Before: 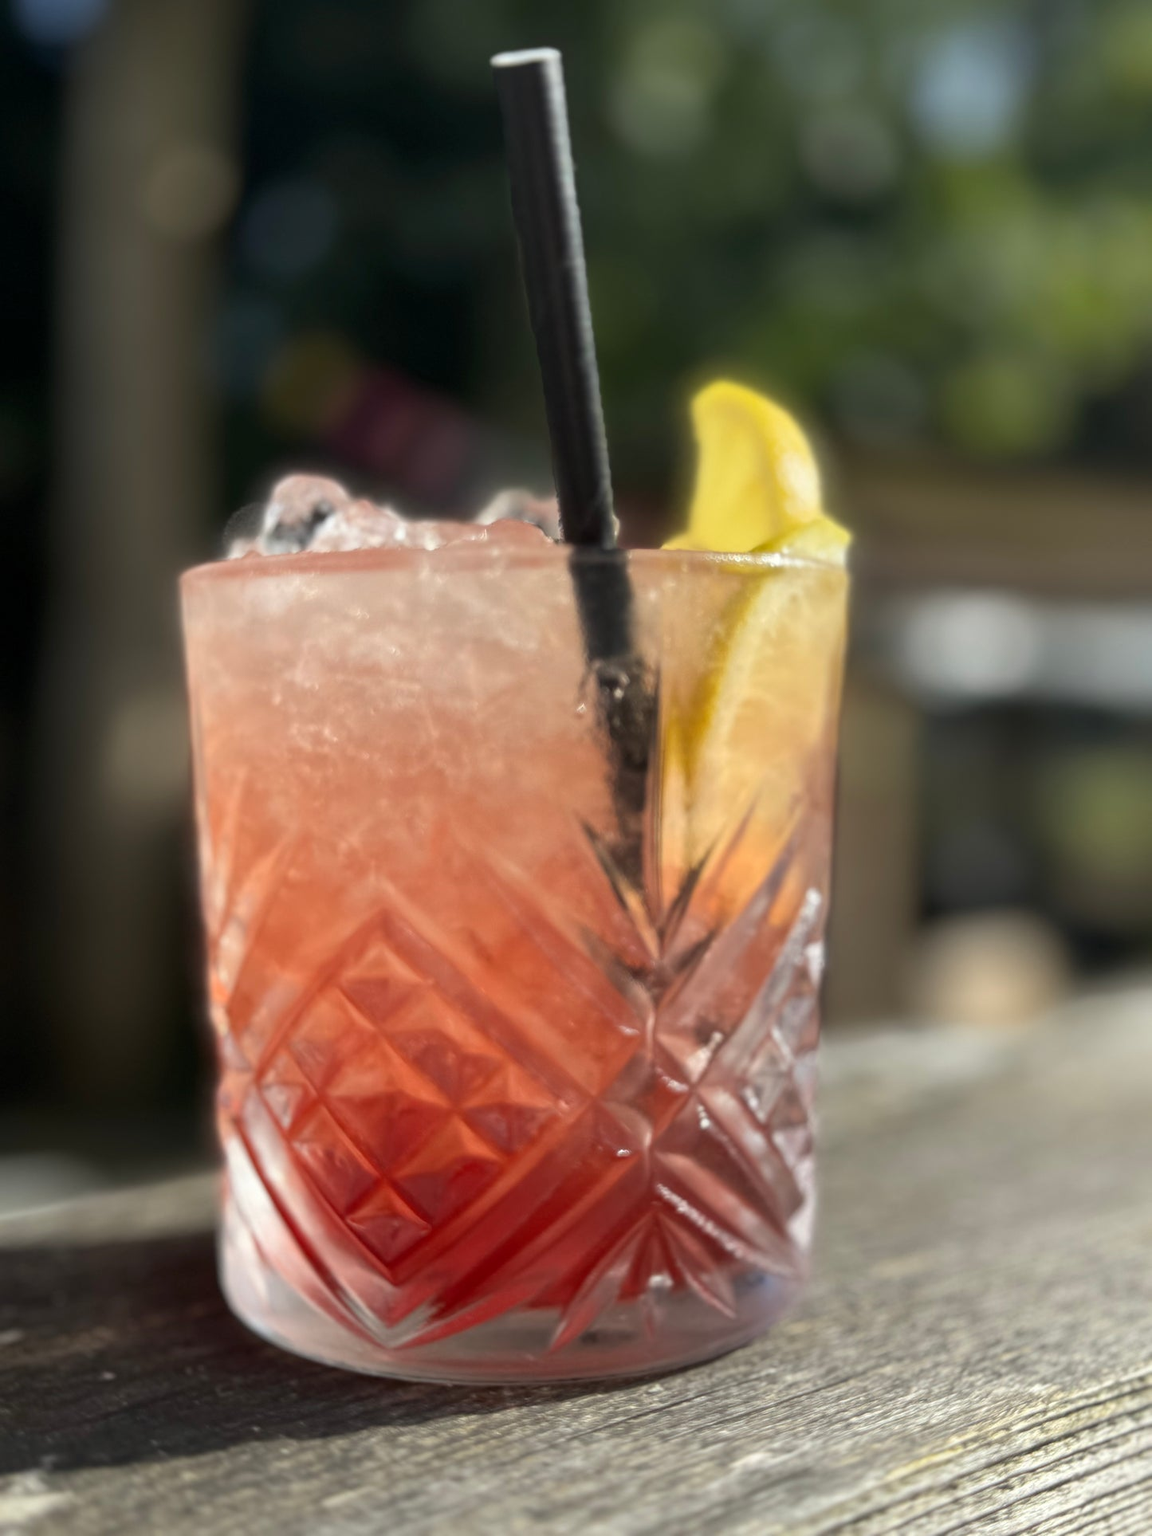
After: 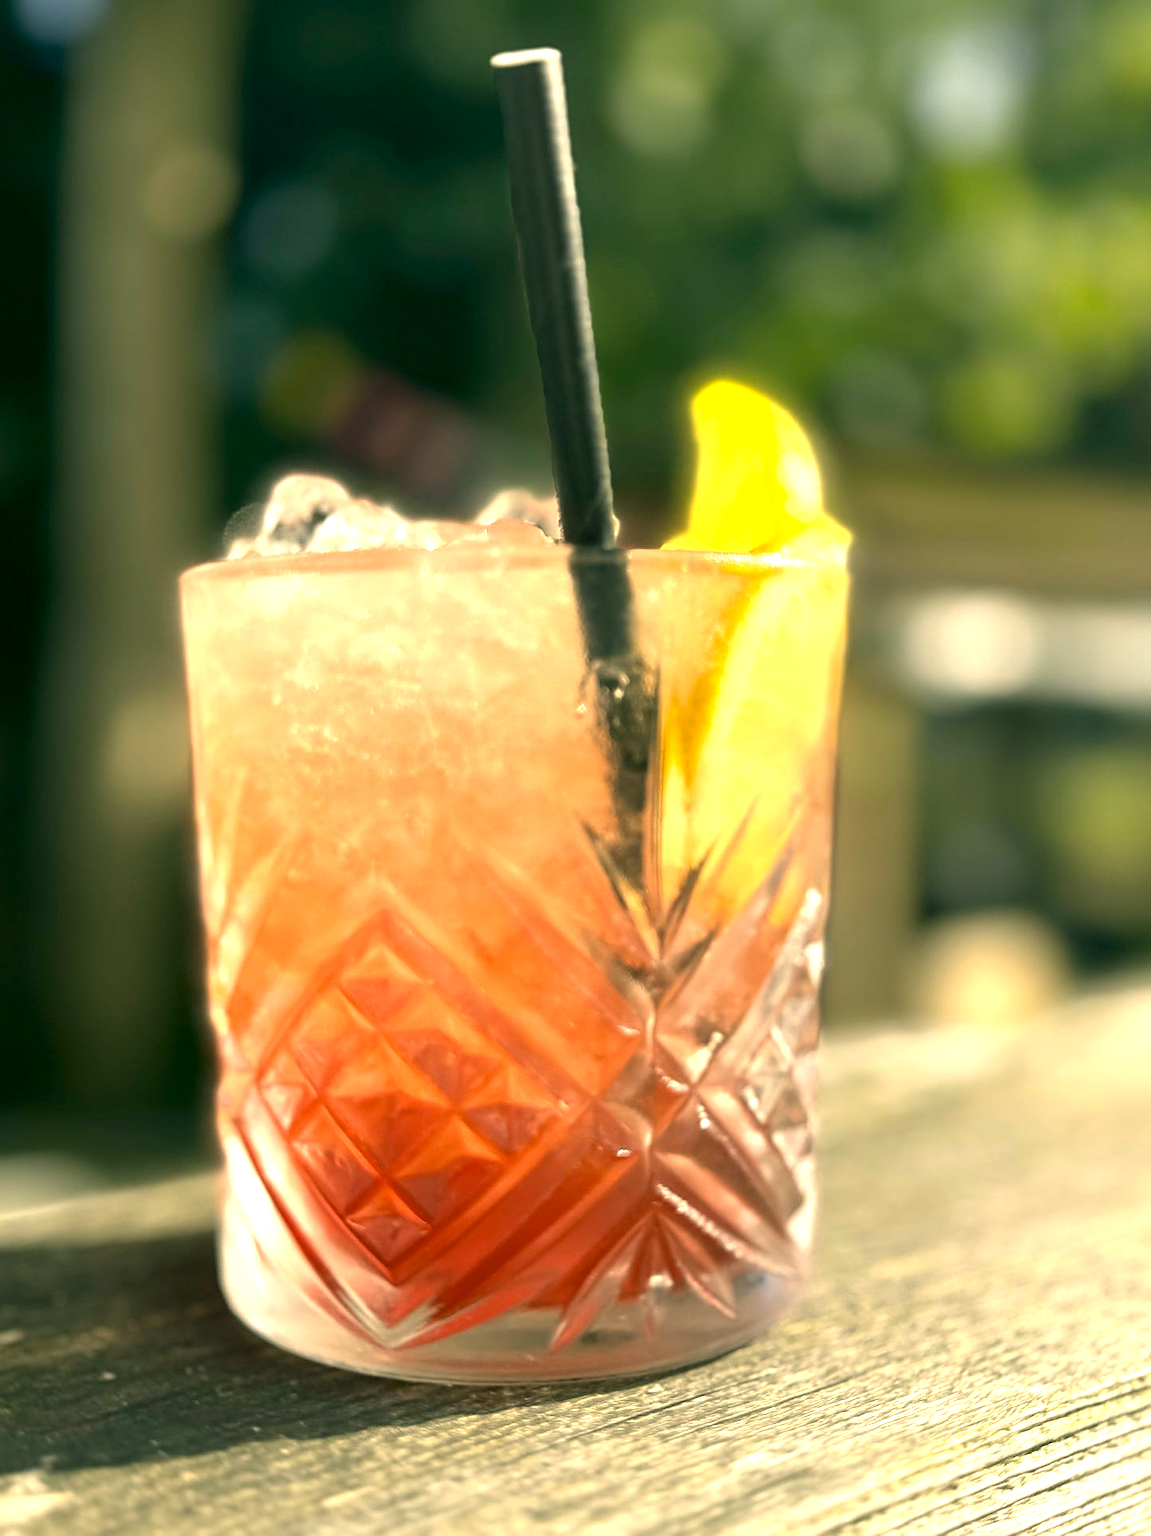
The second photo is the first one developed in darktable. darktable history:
color correction: highlights a* 5.3, highlights b* 24.26, shadows a* -15.58, shadows b* 4.02
sharpen: on, module defaults
exposure: black level correction 0, exposure 1.1 EV, compensate highlight preservation false
